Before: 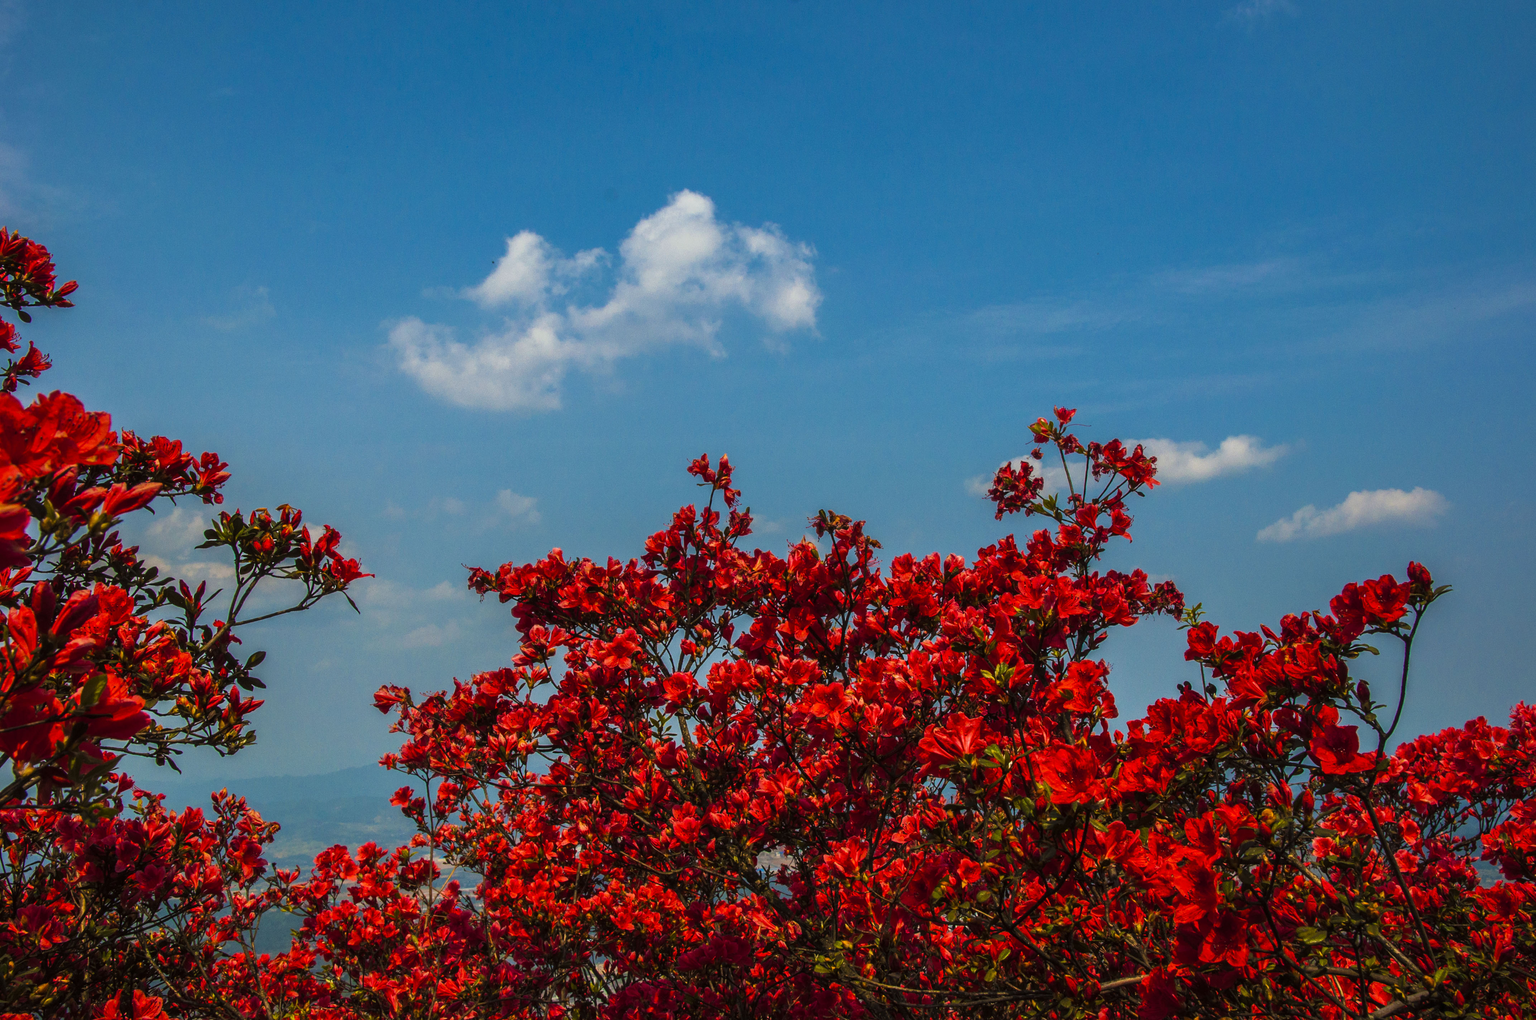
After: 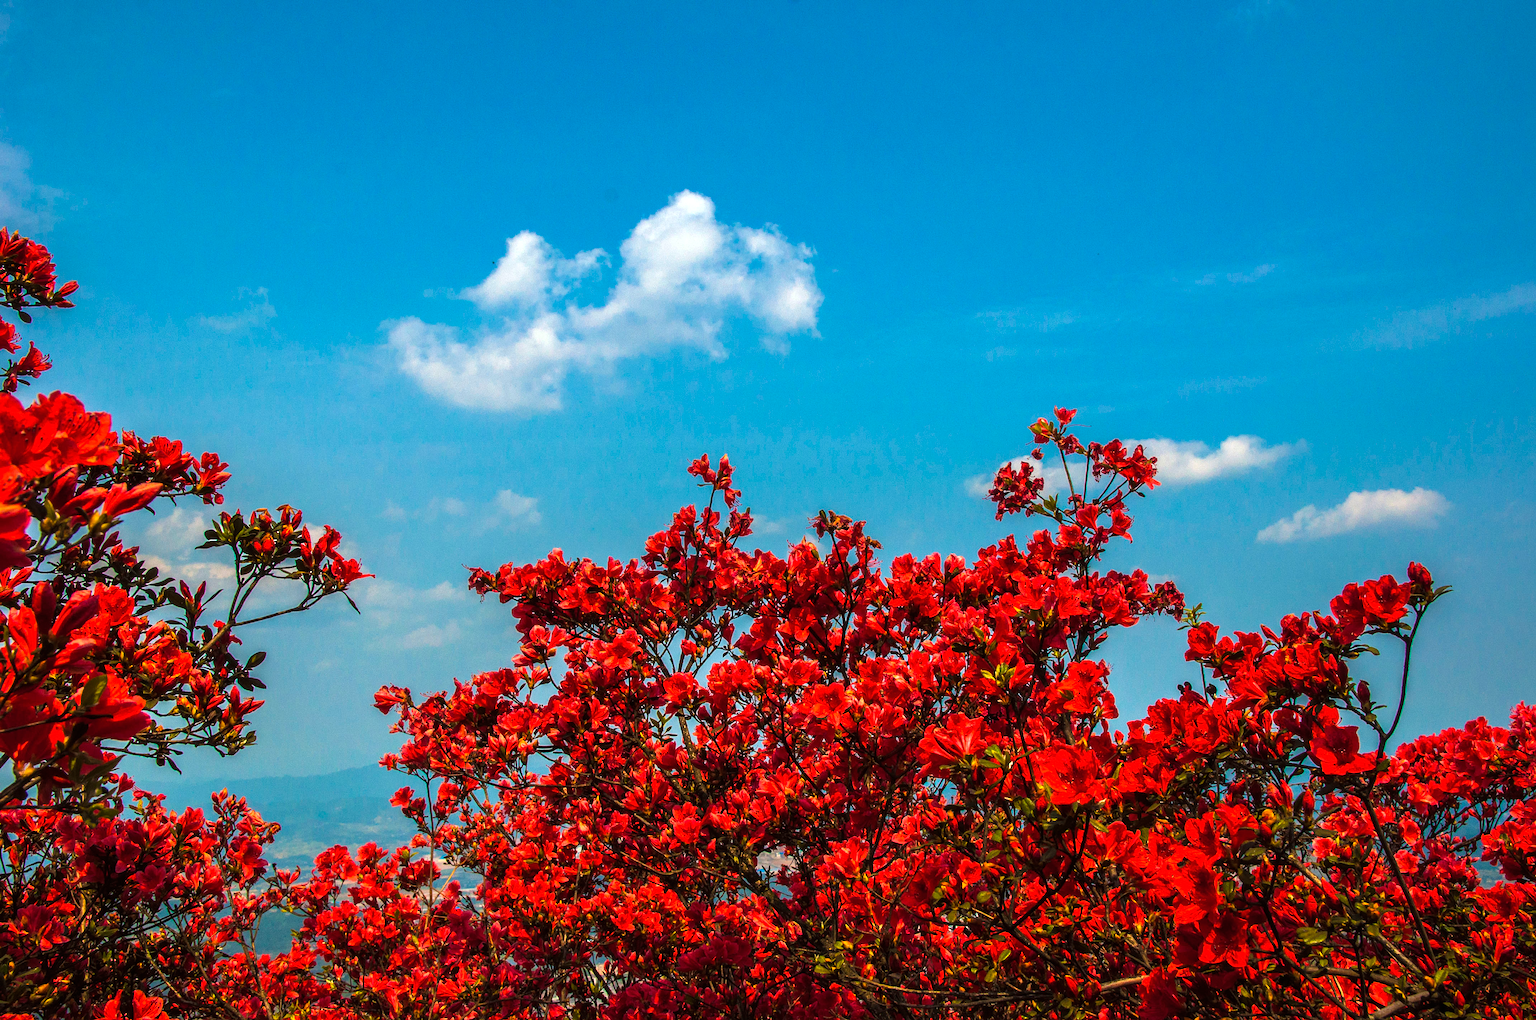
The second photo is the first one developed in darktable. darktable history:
sharpen: radius 1.285, amount 0.296, threshold 0.195
exposure: black level correction 0, exposure 0.7 EV, compensate exposure bias true, compensate highlight preservation false
